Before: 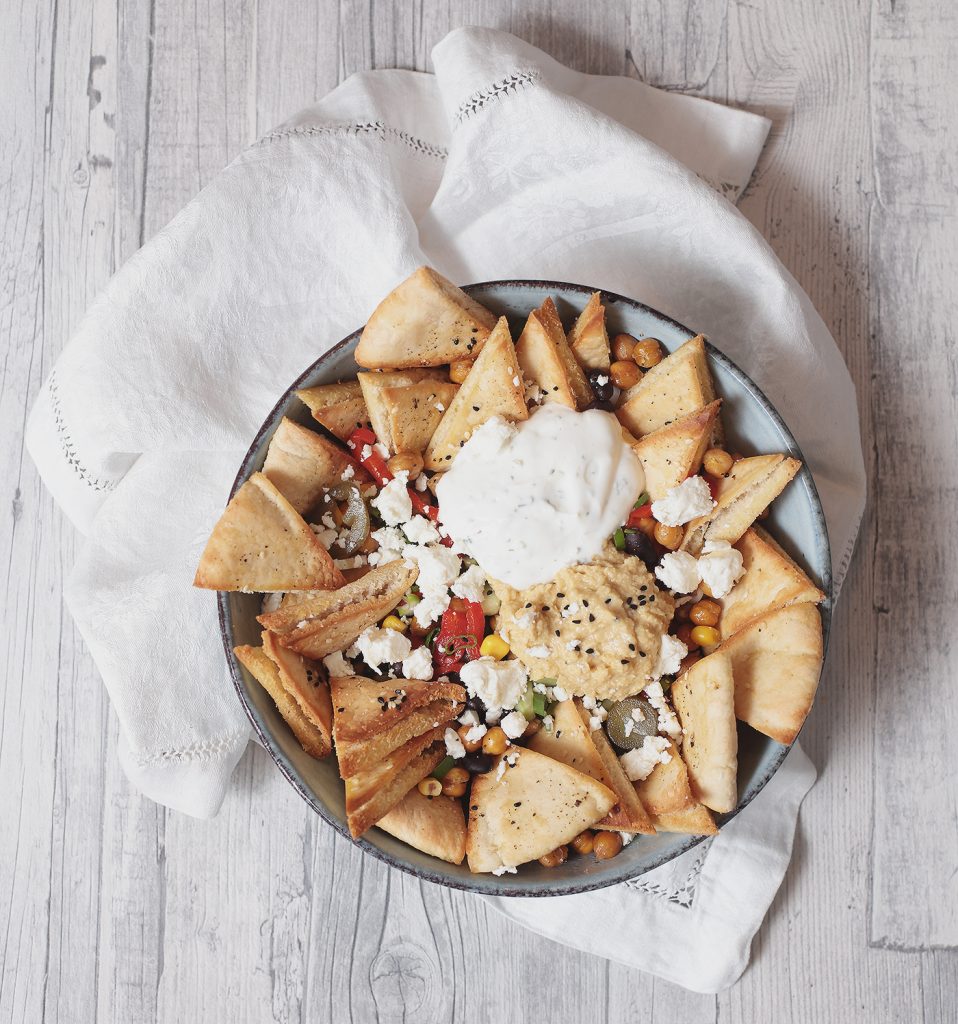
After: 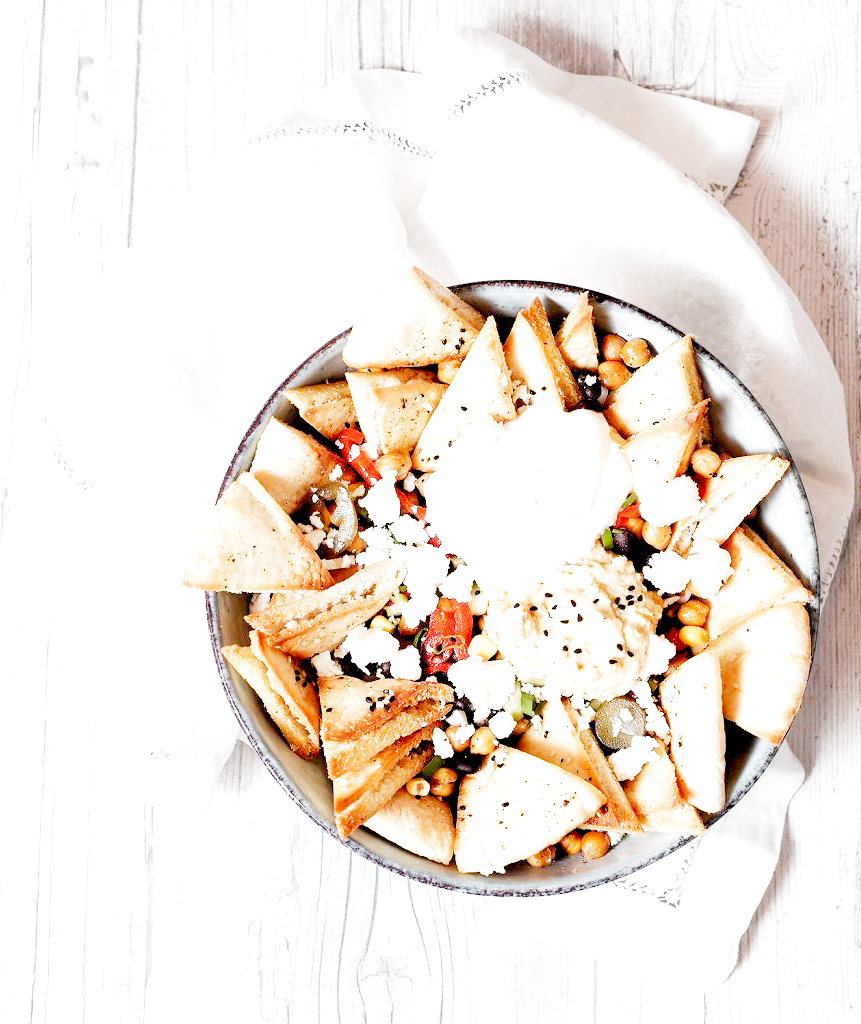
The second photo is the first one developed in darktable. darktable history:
crop and rotate: left 1.27%, right 8.842%
filmic rgb: black relative exposure -7.65 EV, white relative exposure 4.56 EV, threshold 5.94 EV, hardness 3.61, contrast 1.259, add noise in highlights 0.001, preserve chrominance no, color science v3 (2019), use custom middle-gray values true, contrast in highlights soft, enable highlight reconstruction true
exposure: black level correction 0.016, exposure 1.794 EV, compensate highlight preservation false
